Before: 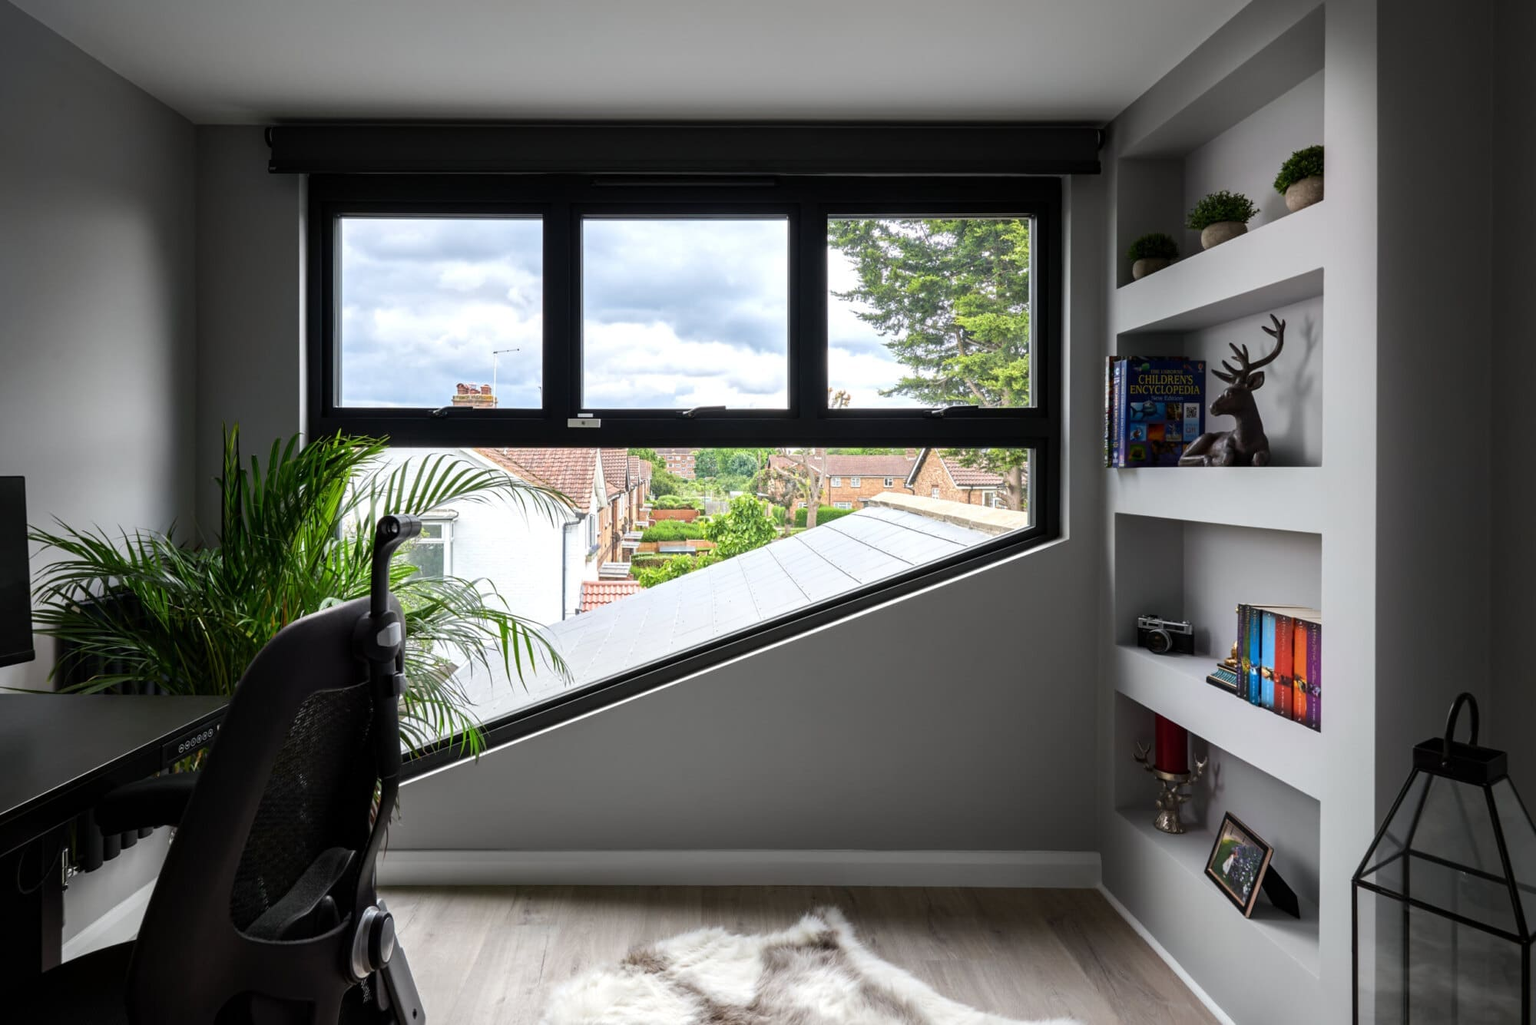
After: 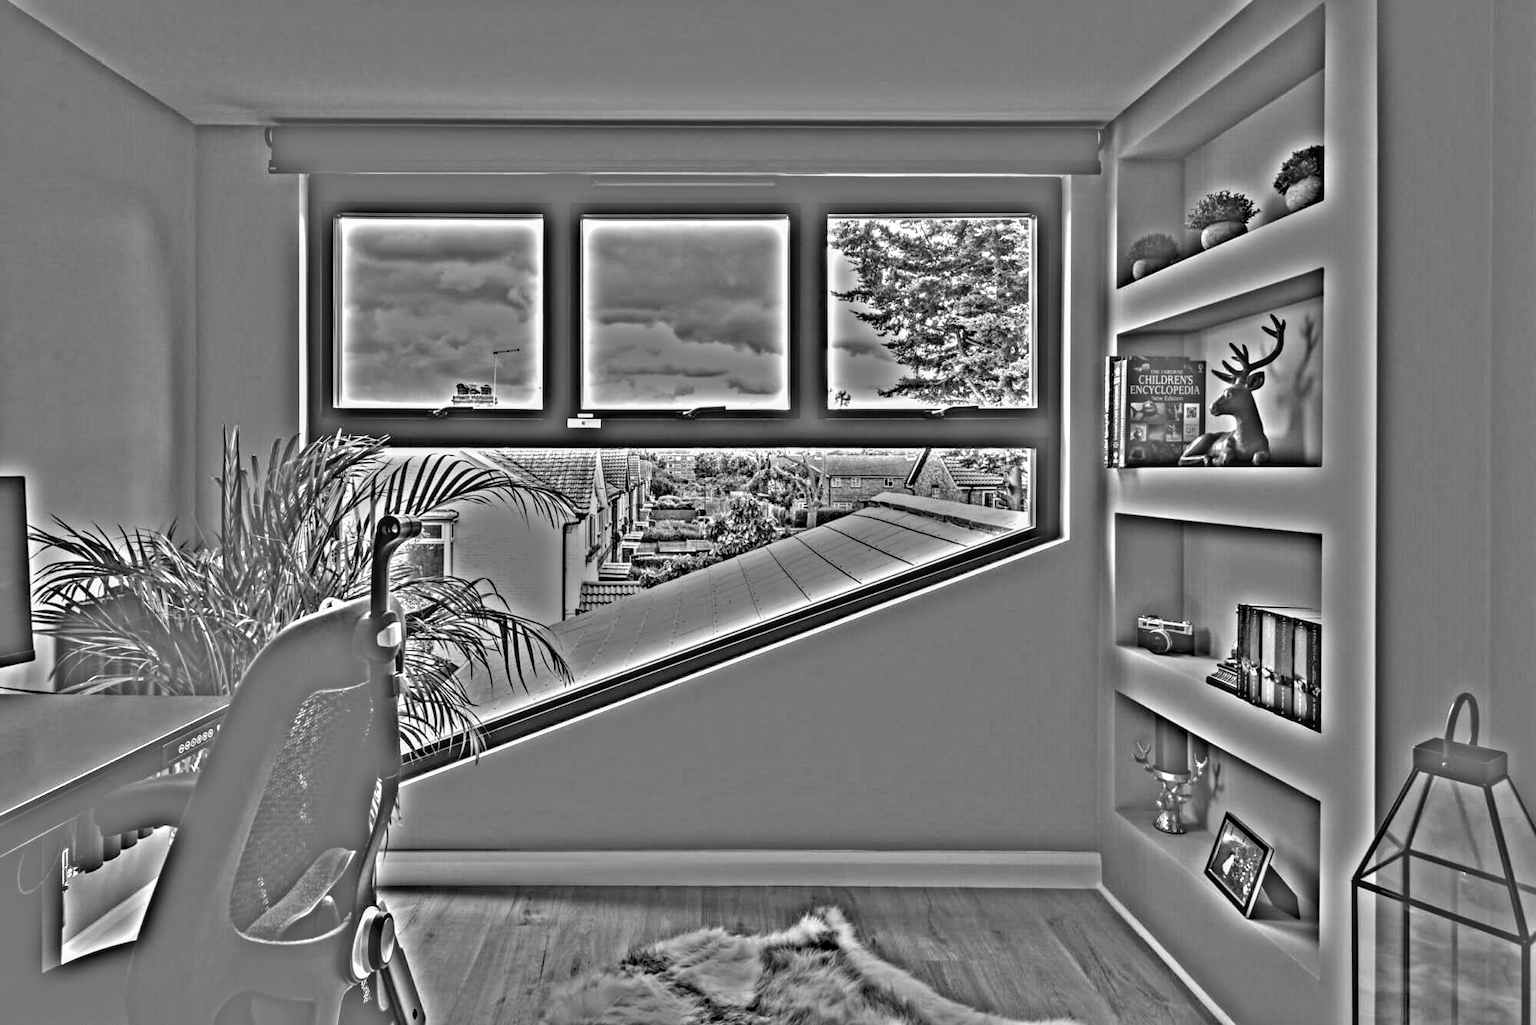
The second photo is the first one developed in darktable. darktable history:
local contrast: on, module defaults
bloom: size 3%, threshold 100%, strength 0%
highpass: on, module defaults
